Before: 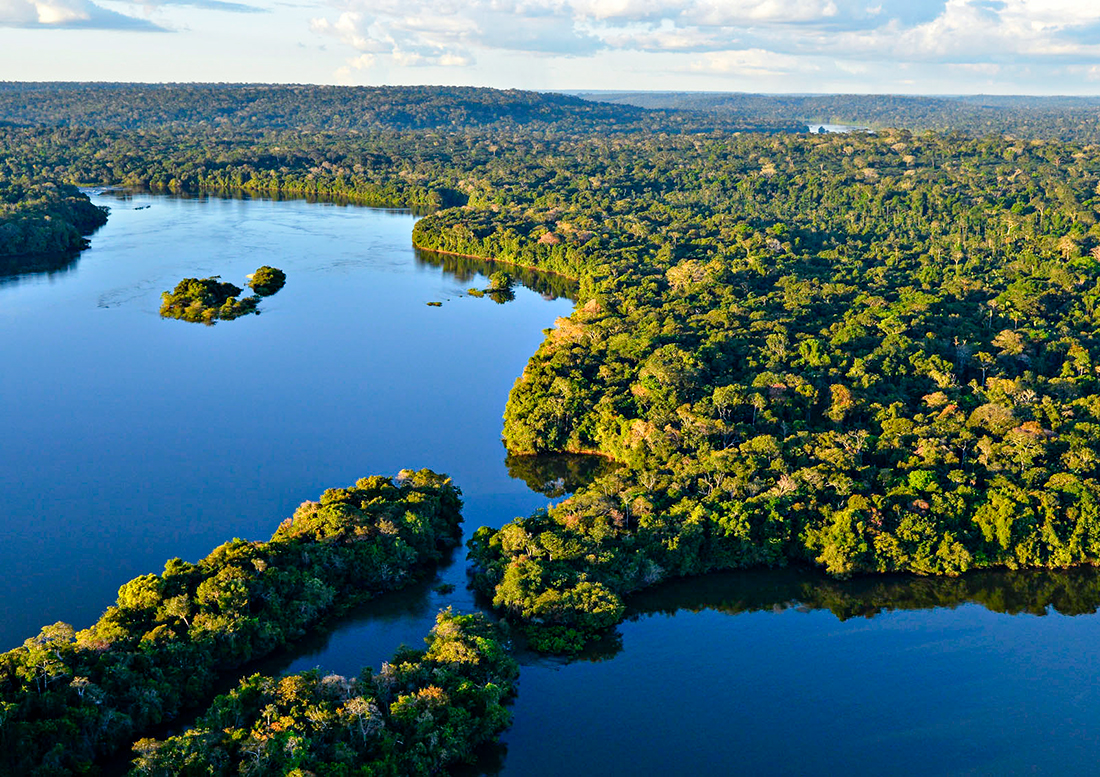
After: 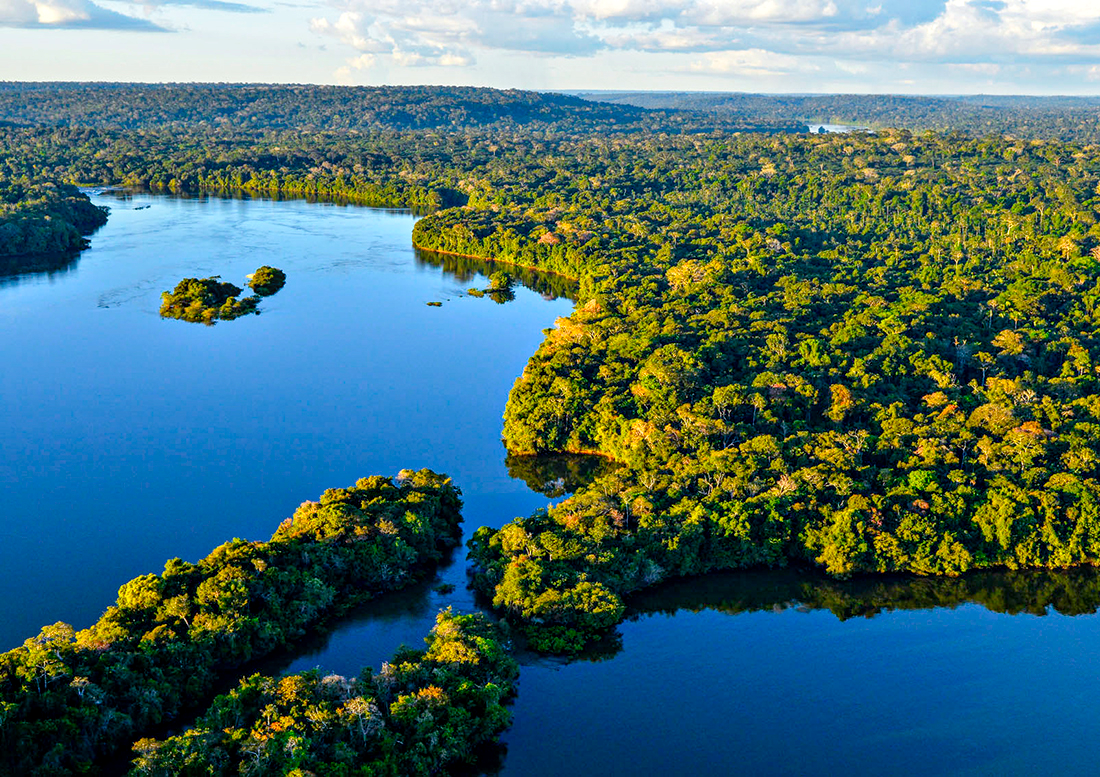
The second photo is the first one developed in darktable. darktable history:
local contrast: on, module defaults
color balance: output saturation 120%
